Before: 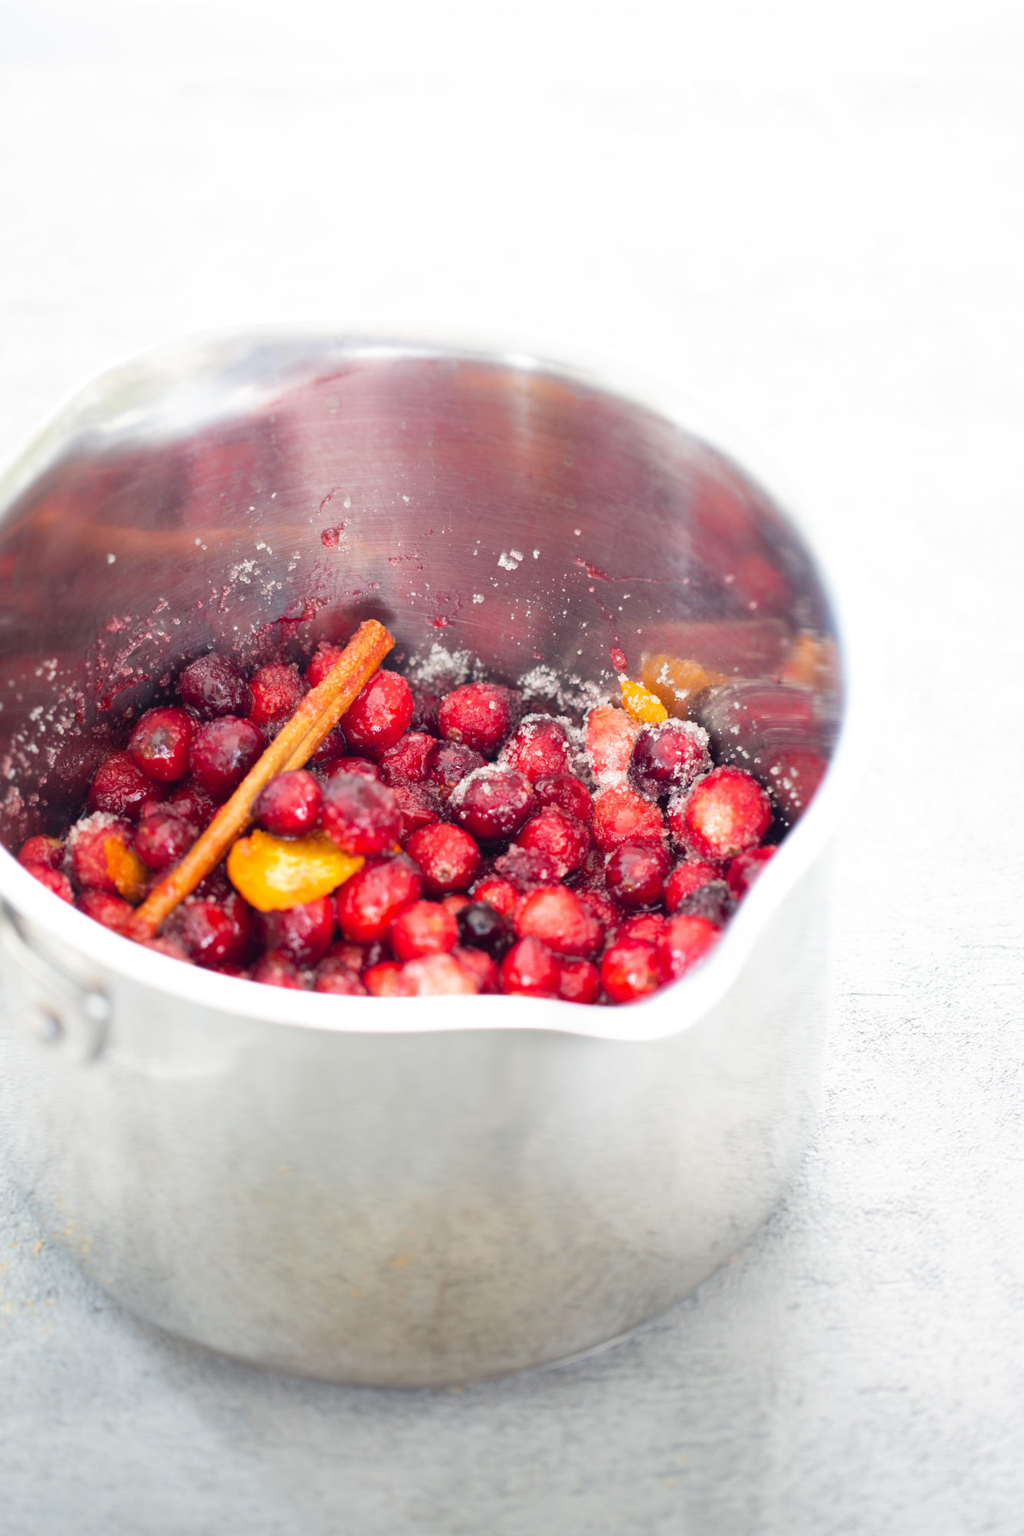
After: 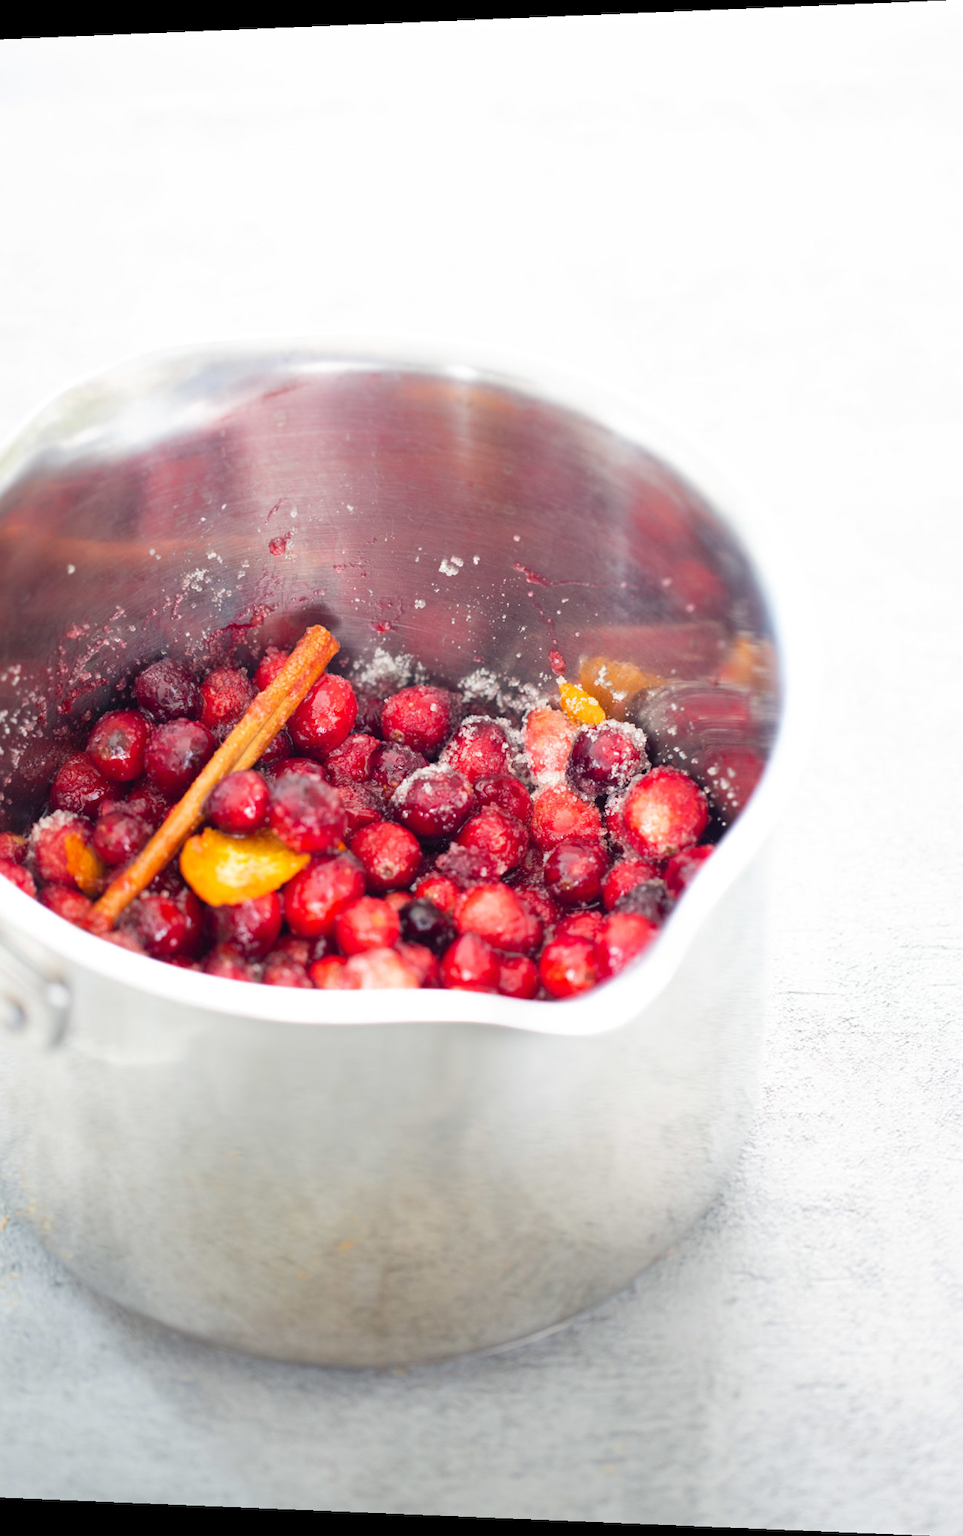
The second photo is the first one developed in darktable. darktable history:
rotate and perspective: lens shift (horizontal) -0.055, automatic cropping off
crop and rotate: left 3.238%
